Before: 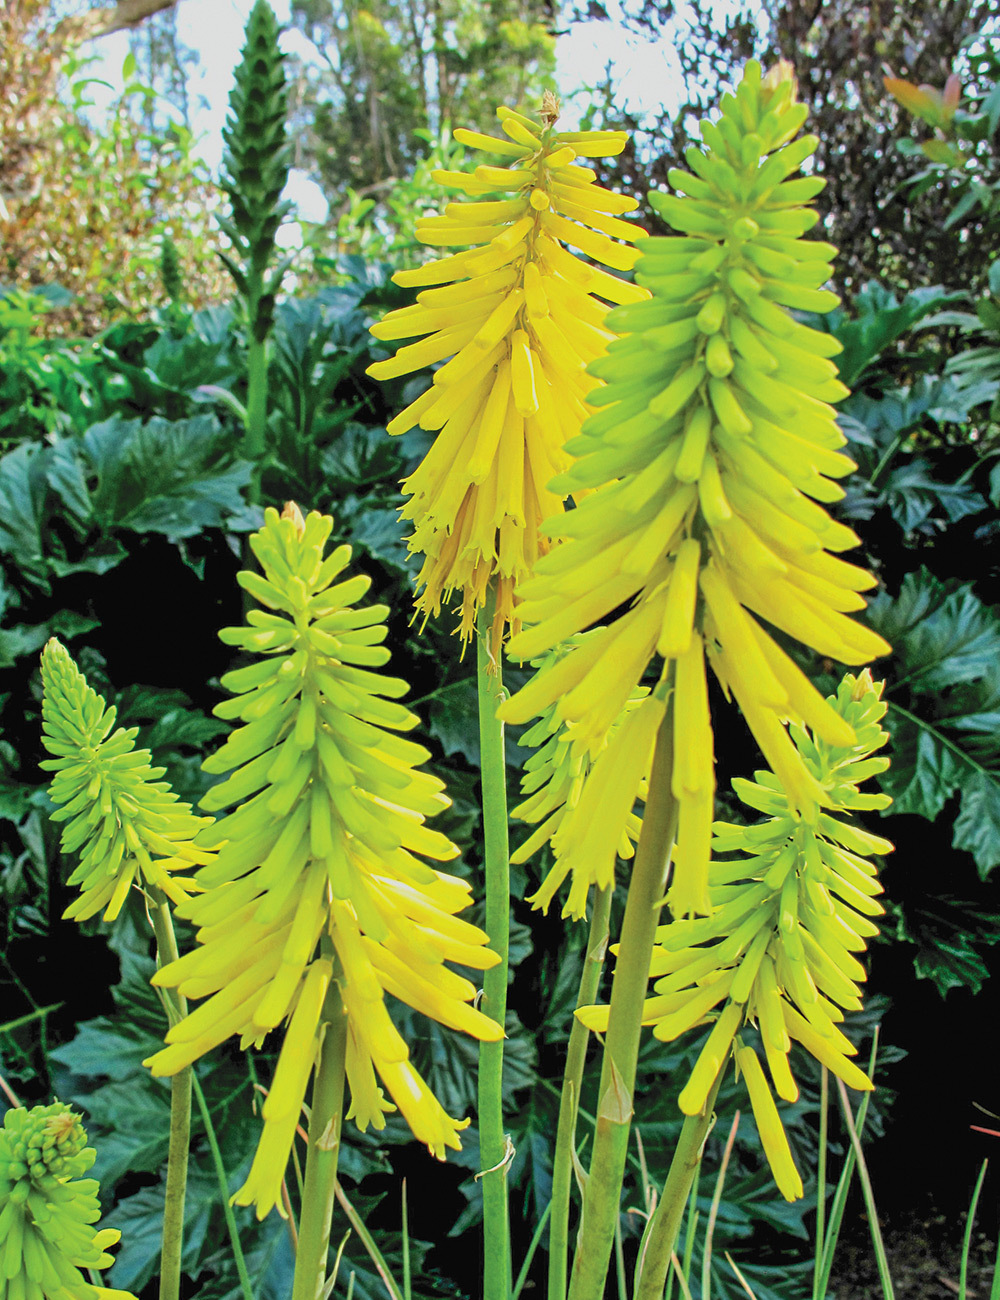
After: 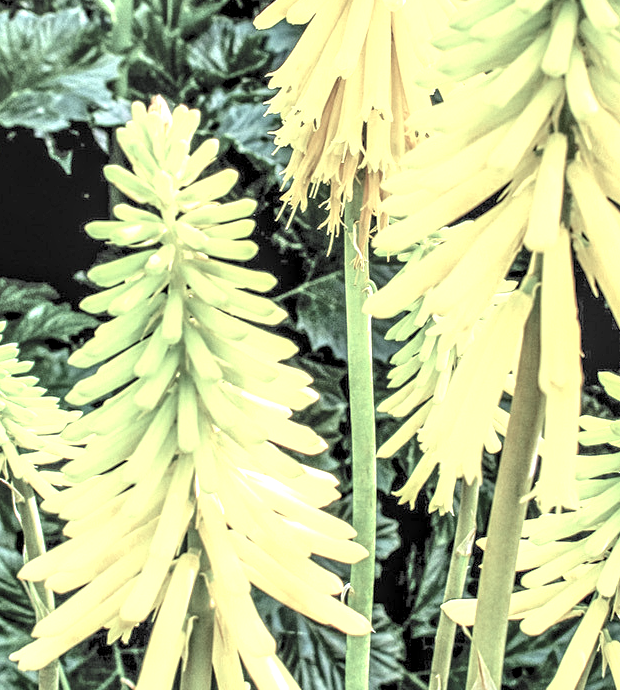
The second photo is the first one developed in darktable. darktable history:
contrast brightness saturation: brightness 0.18, saturation -0.5
crop: left 13.312%, top 31.28%, right 24.627%, bottom 15.582%
contrast equalizer: y [[0.5 ×6], [0.5 ×6], [0.5, 0.5, 0.501, 0.545, 0.707, 0.863], [0 ×6], [0 ×6]]
exposure: exposure 1 EV, compensate highlight preservation false
local contrast: highlights 19%, detail 186%
